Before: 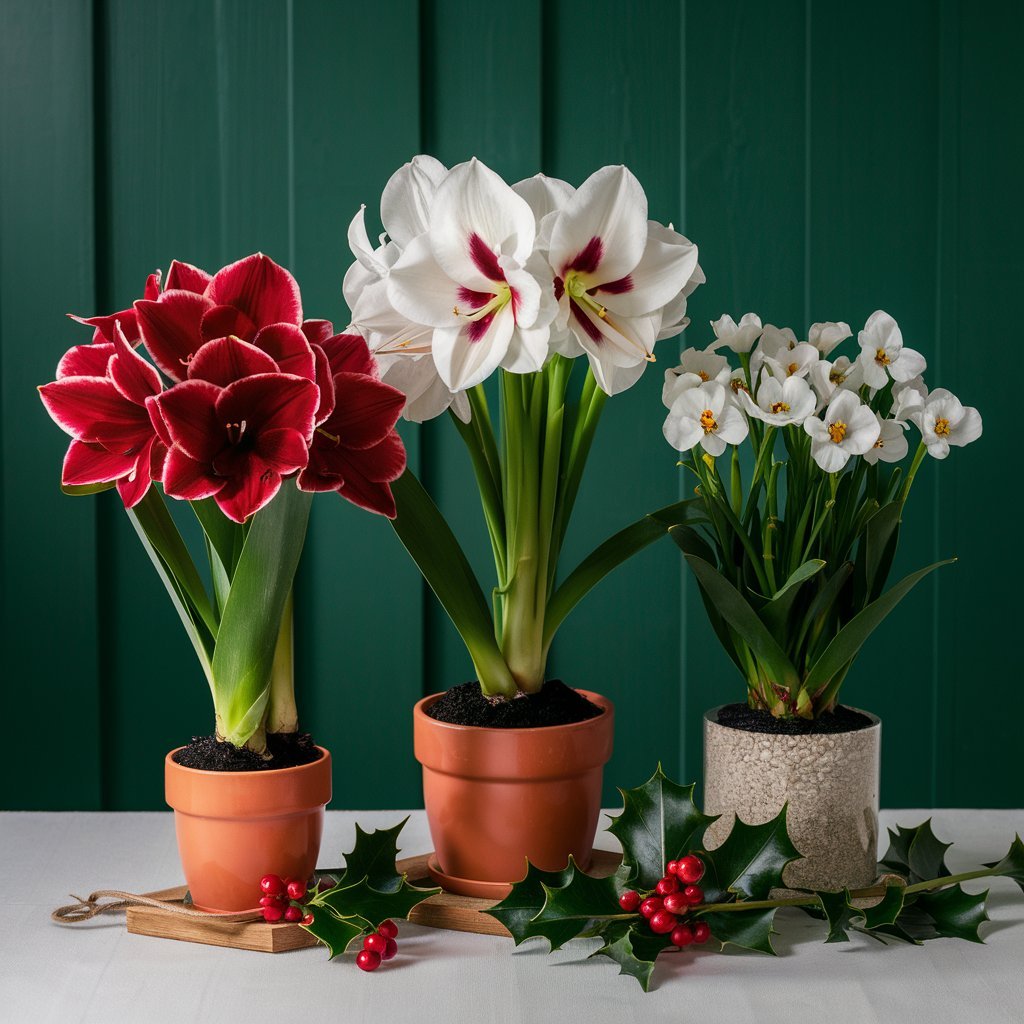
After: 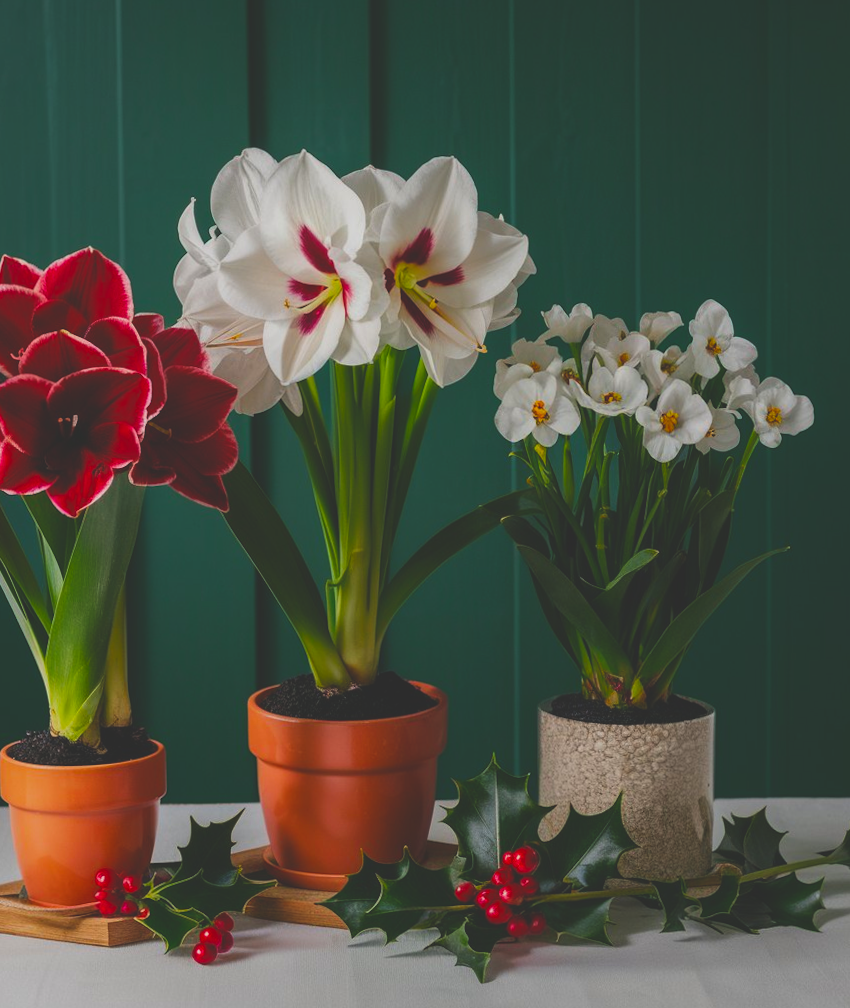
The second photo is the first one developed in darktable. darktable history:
rotate and perspective: rotation -0.45°, automatic cropping original format, crop left 0.008, crop right 0.992, crop top 0.012, crop bottom 0.988
exposure: black level correction -0.036, exposure -0.497 EV, compensate highlight preservation false
crop: left 16.145%
color balance rgb: linear chroma grading › global chroma 15%, perceptual saturation grading › global saturation 30%
